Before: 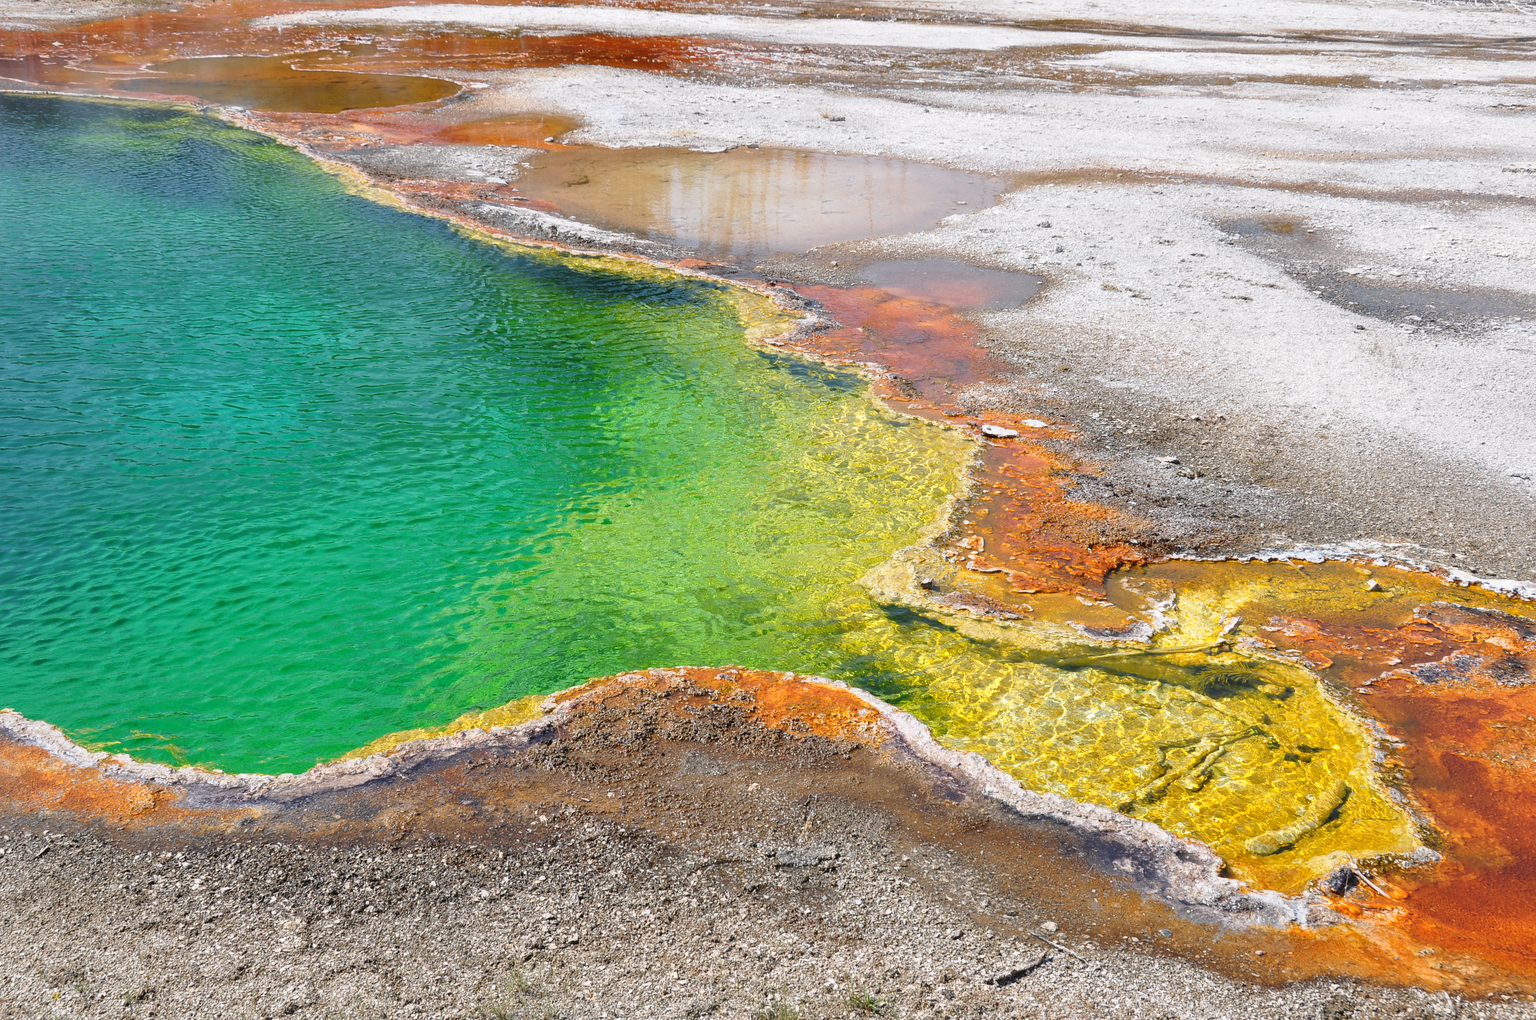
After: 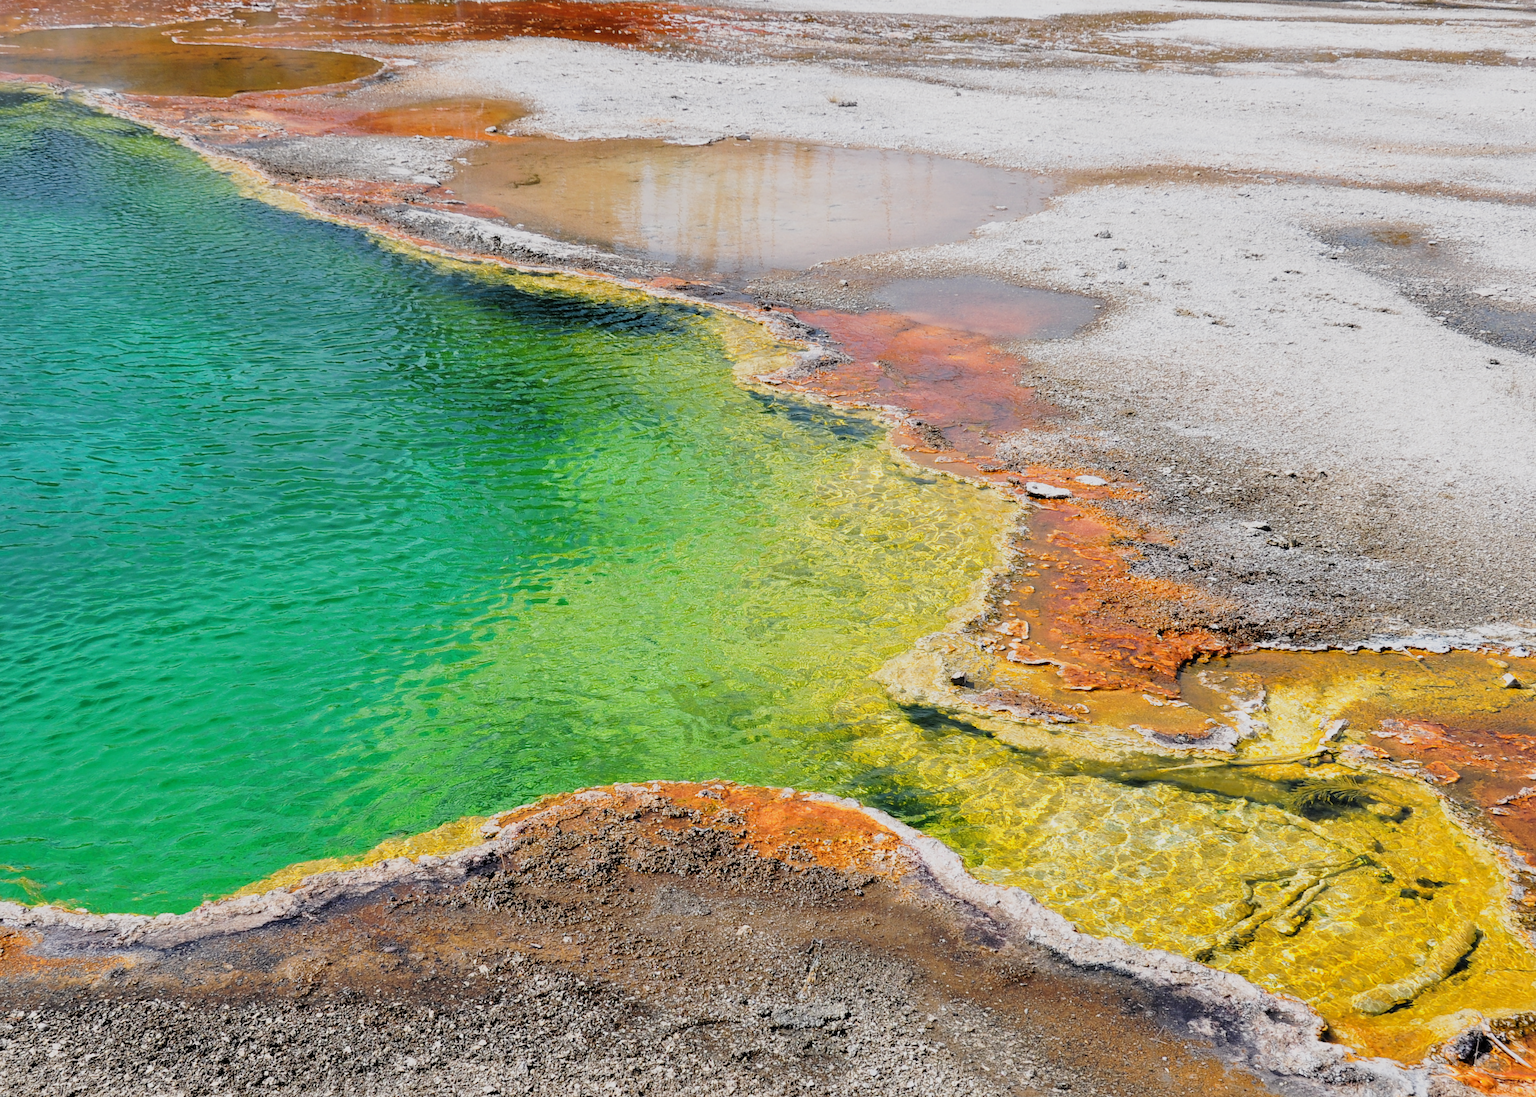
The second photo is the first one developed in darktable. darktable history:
crop: left 9.929%, top 3.475%, right 9.188%, bottom 9.529%
filmic rgb: black relative exposure -5 EV, hardness 2.88, contrast 1.2, highlights saturation mix -30%
